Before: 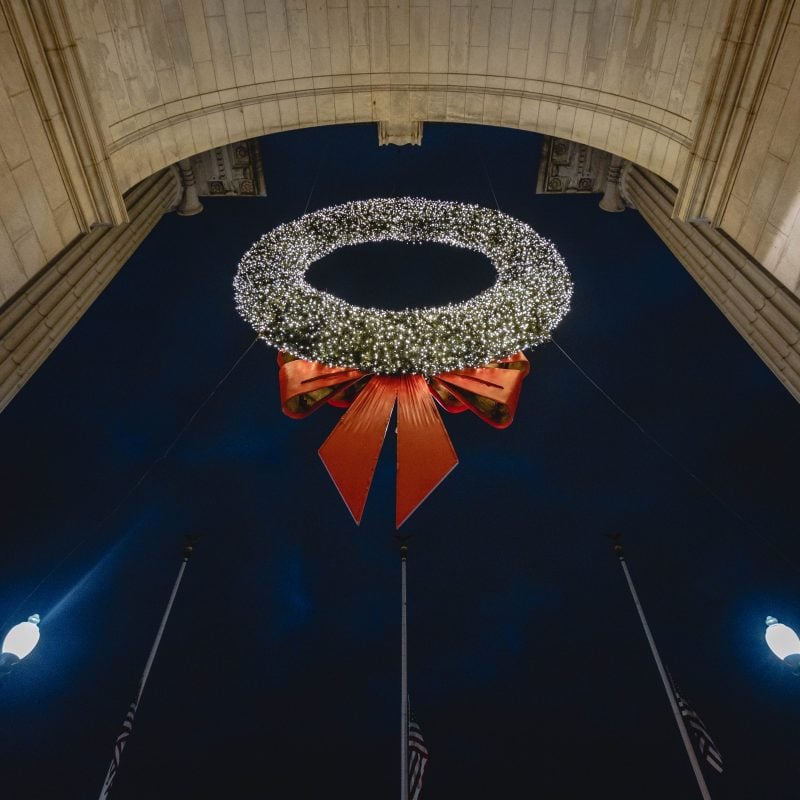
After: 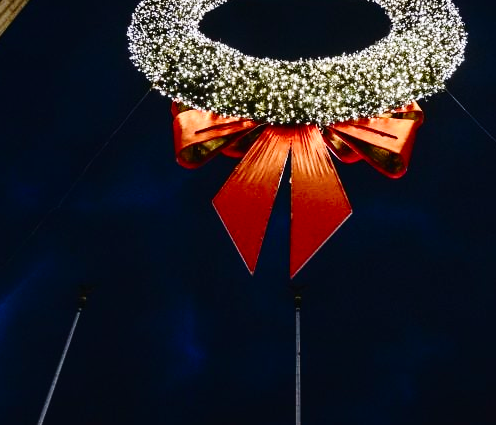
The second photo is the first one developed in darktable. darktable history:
crop: left 13.312%, top 31.28%, right 24.627%, bottom 15.582%
contrast brightness saturation: contrast 0.28
base curve: curves: ch0 [(0, 0) (0.028, 0.03) (0.121, 0.232) (0.46, 0.748) (0.859, 0.968) (1, 1)], preserve colors none
